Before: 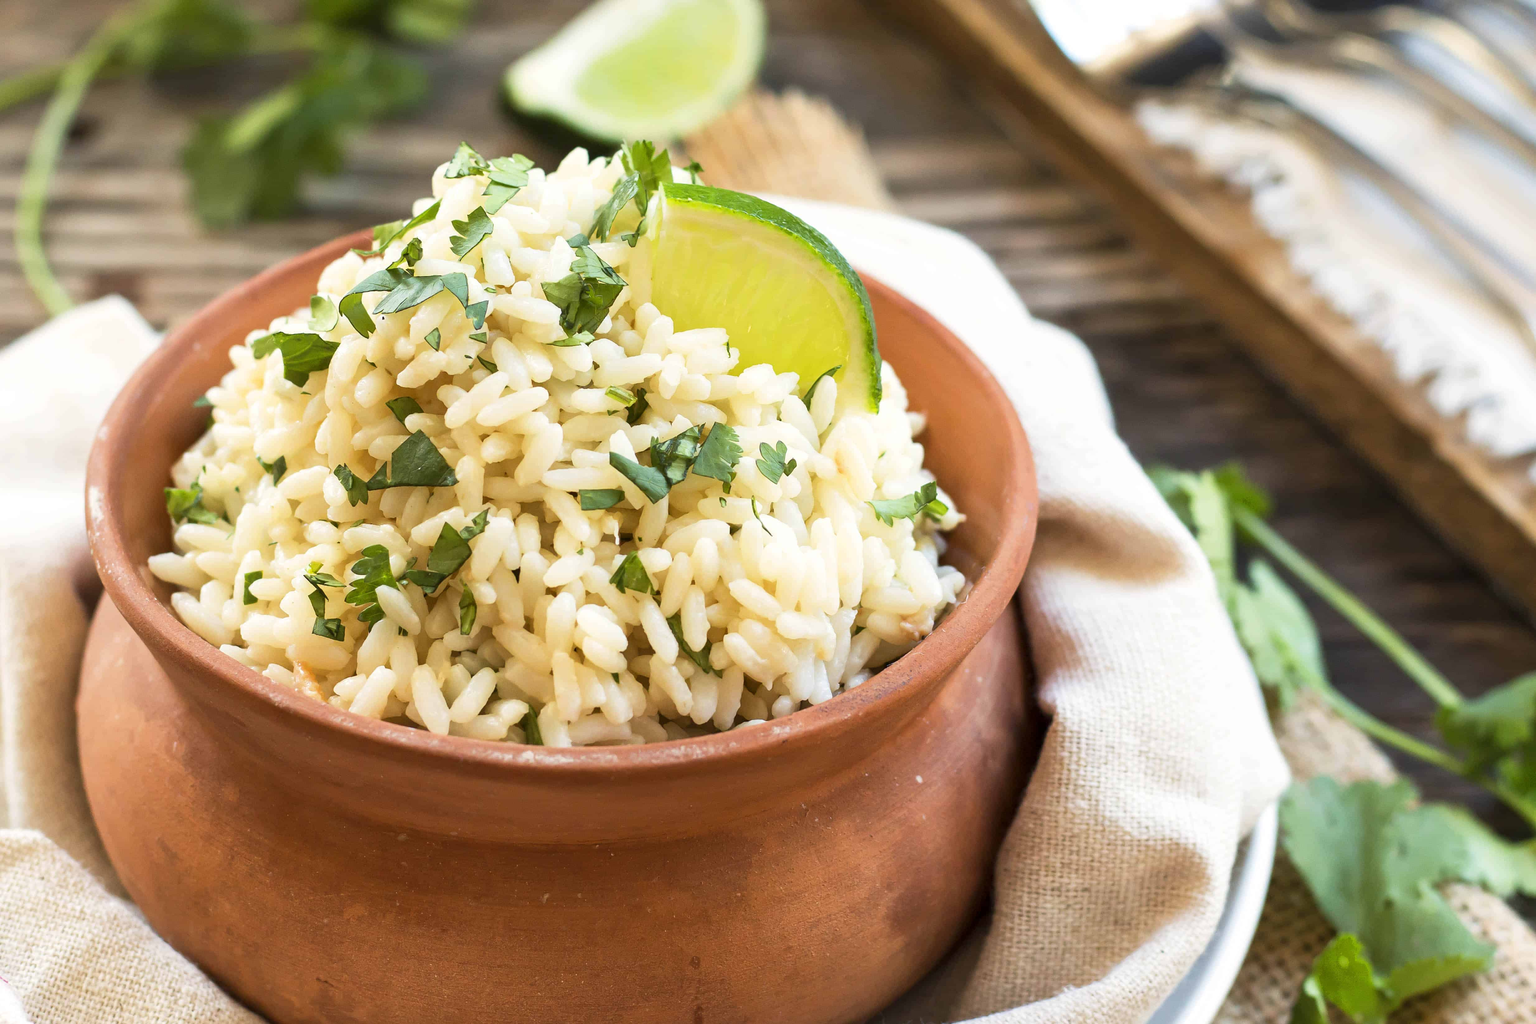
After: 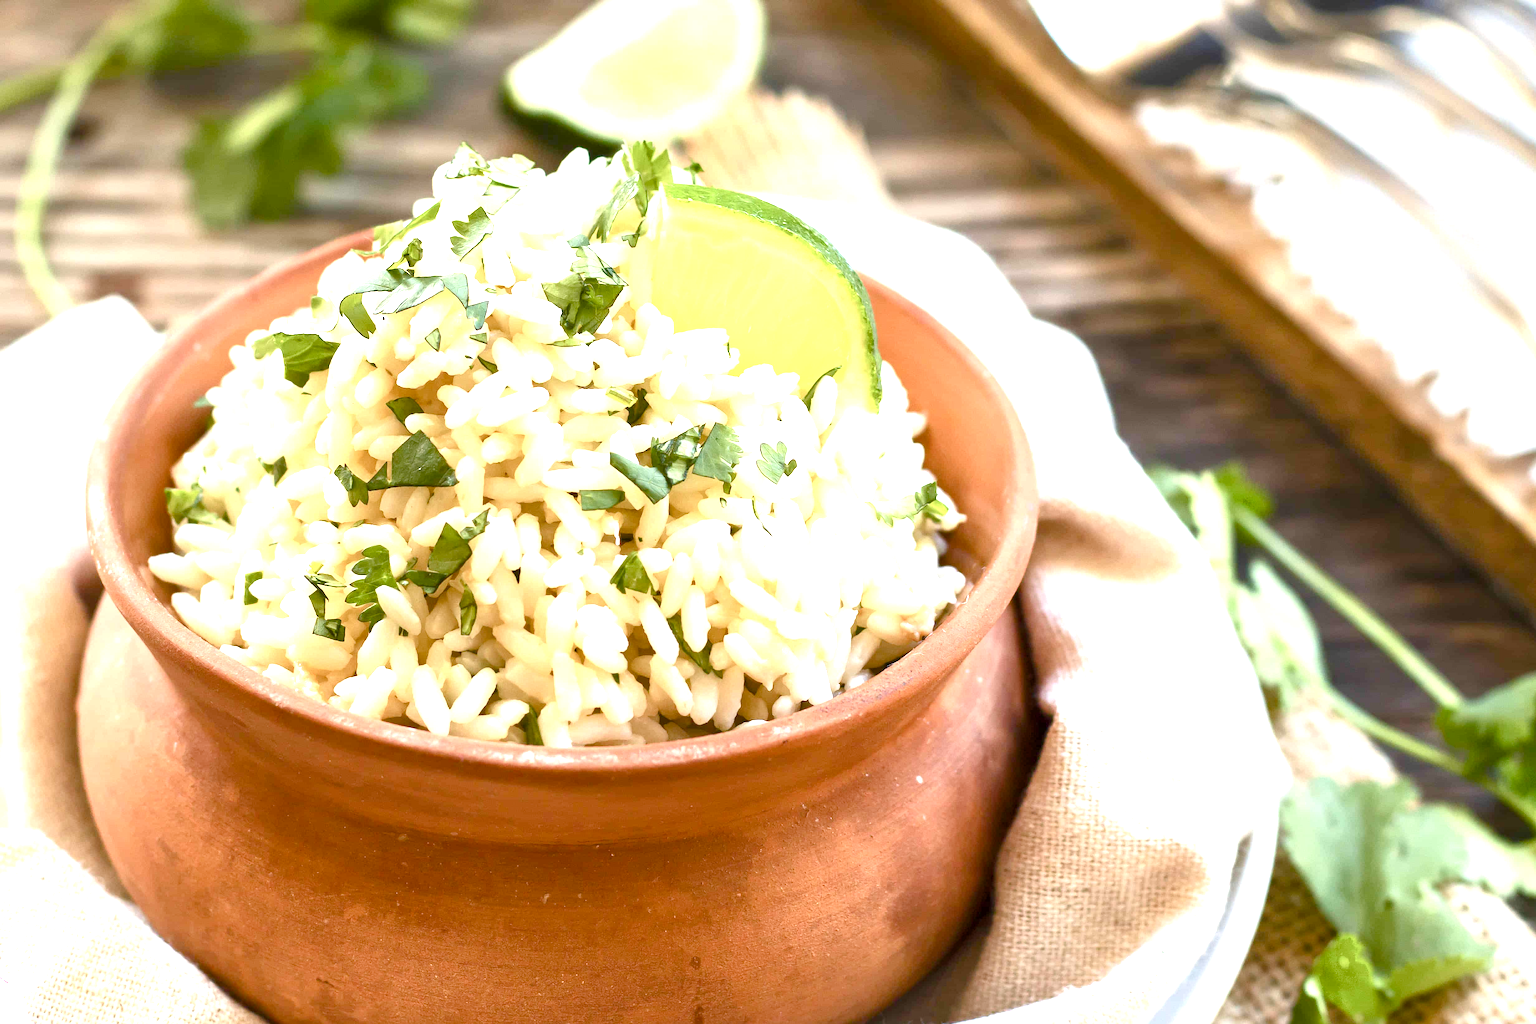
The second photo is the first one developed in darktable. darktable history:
color balance rgb: power › hue 328.79°, highlights gain › luminance 7.375%, highlights gain › chroma 0.909%, highlights gain › hue 48.15°, perceptual saturation grading › global saturation 25.443%, perceptual saturation grading › highlights -50.334%, perceptual saturation grading › shadows 30.913%, global vibrance 20%
exposure: black level correction 0, exposure 0.887 EV, compensate highlight preservation false
